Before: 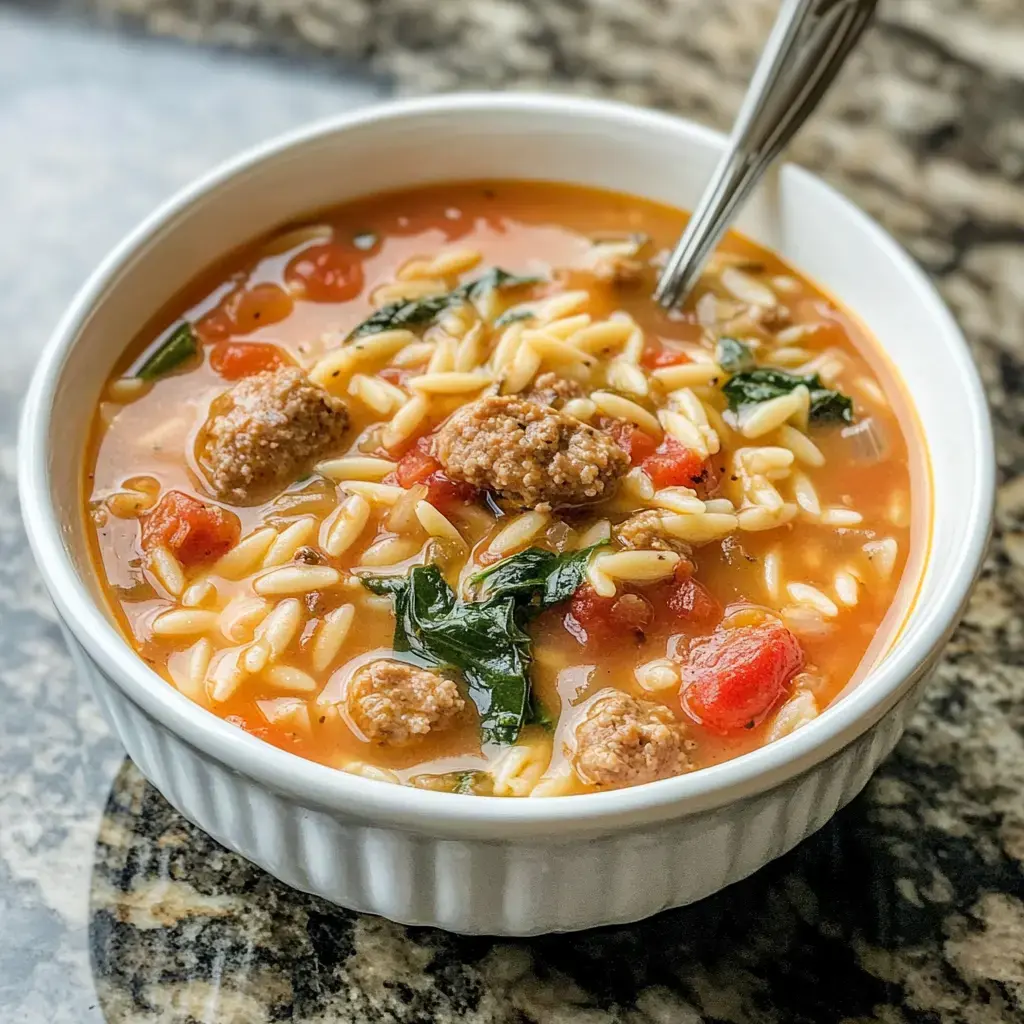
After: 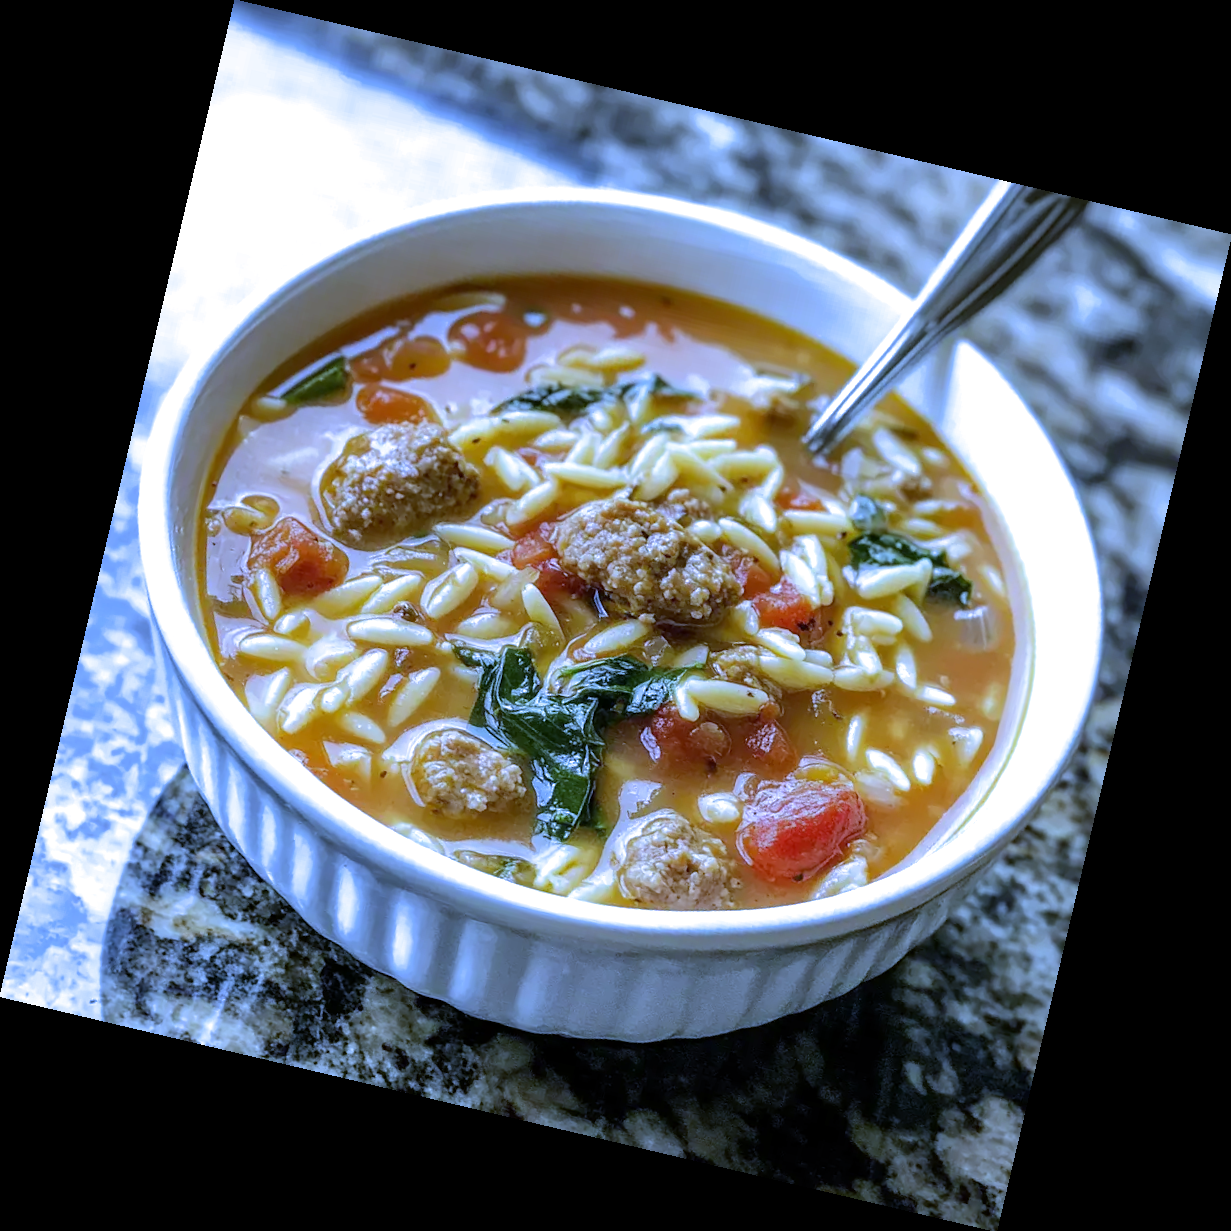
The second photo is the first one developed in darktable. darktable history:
white balance: red 0.766, blue 1.537
rotate and perspective: rotation 13.27°, automatic cropping off
split-toning: shadows › saturation 0.61, highlights › saturation 0.58, balance -28.74, compress 87.36%
